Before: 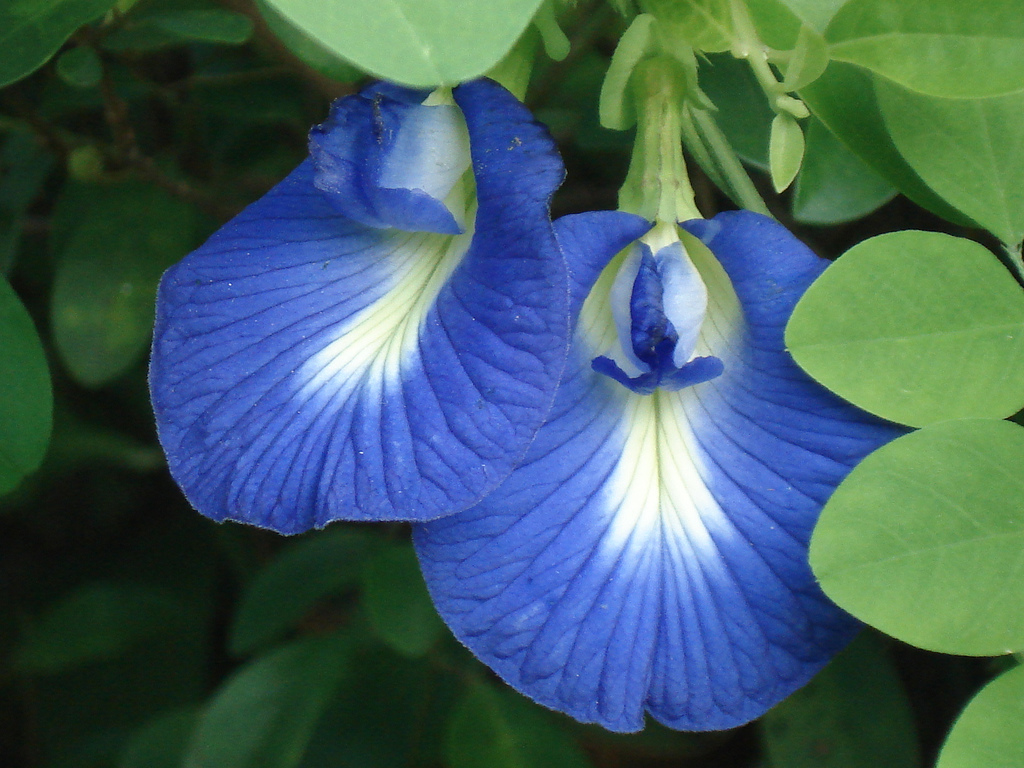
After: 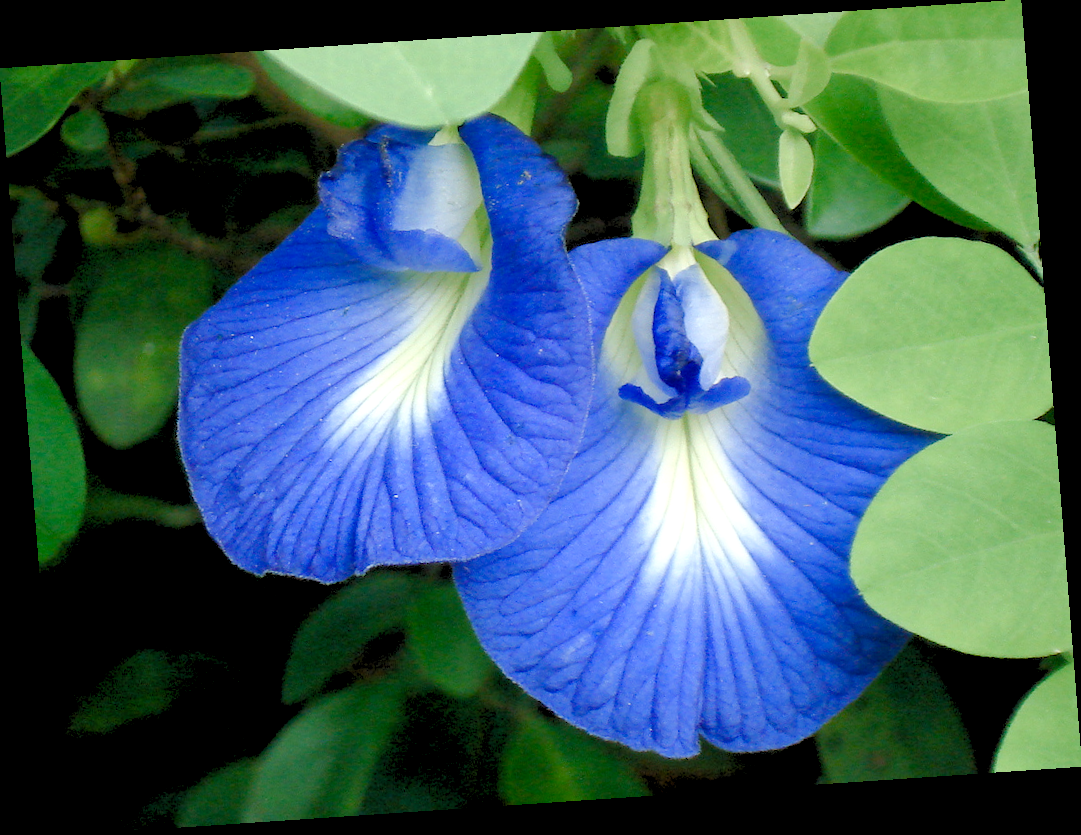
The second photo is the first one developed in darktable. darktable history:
rotate and perspective: rotation -4.2°, shear 0.006, automatic cropping off
color balance rgb: perceptual saturation grading › global saturation 20%, perceptual saturation grading › highlights -50%, perceptual saturation grading › shadows 30%
exposure: black level correction 0.001, exposure 0.5 EV, compensate exposure bias true, compensate highlight preservation false
rgb levels: preserve colors sum RGB, levels [[0.038, 0.433, 0.934], [0, 0.5, 1], [0, 0.5, 1]]
